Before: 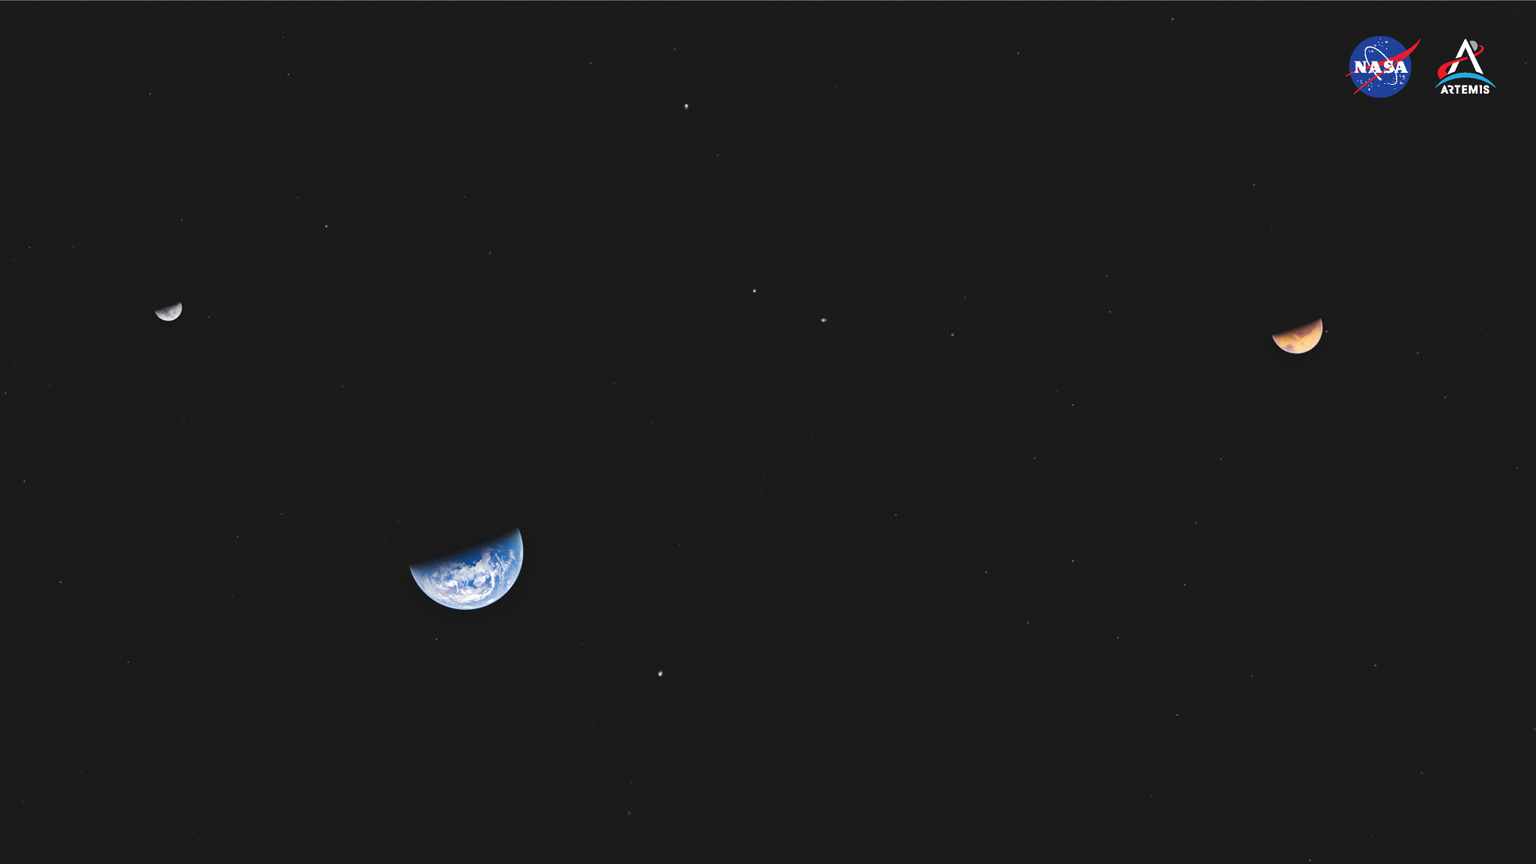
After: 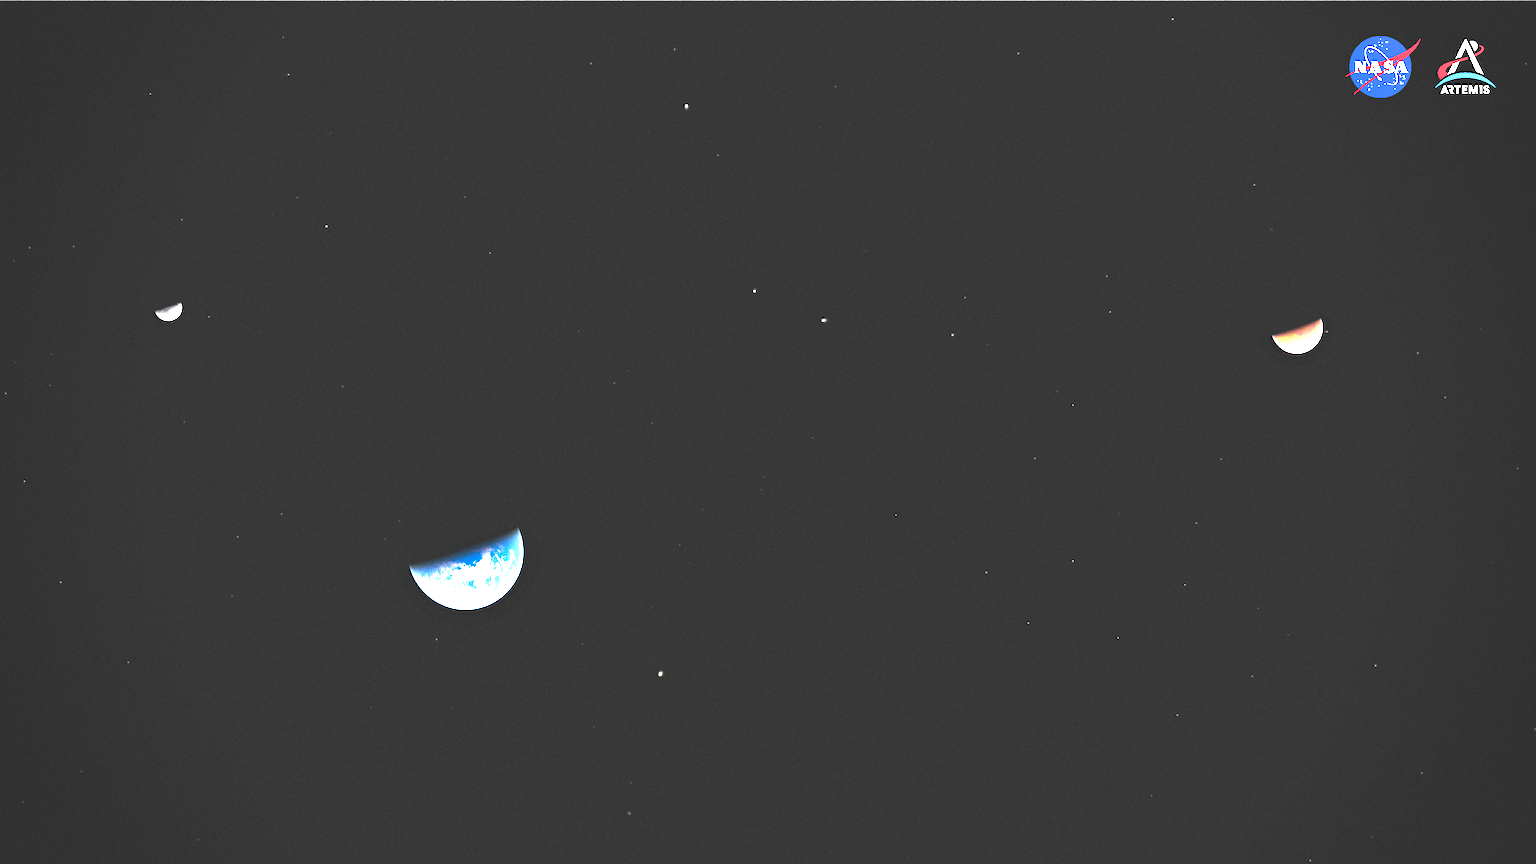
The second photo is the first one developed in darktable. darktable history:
color balance: contrast 10%
vignetting: fall-off radius 60.65%
exposure: black level correction 0, exposure 2.088 EV, compensate exposure bias true, compensate highlight preservation false
